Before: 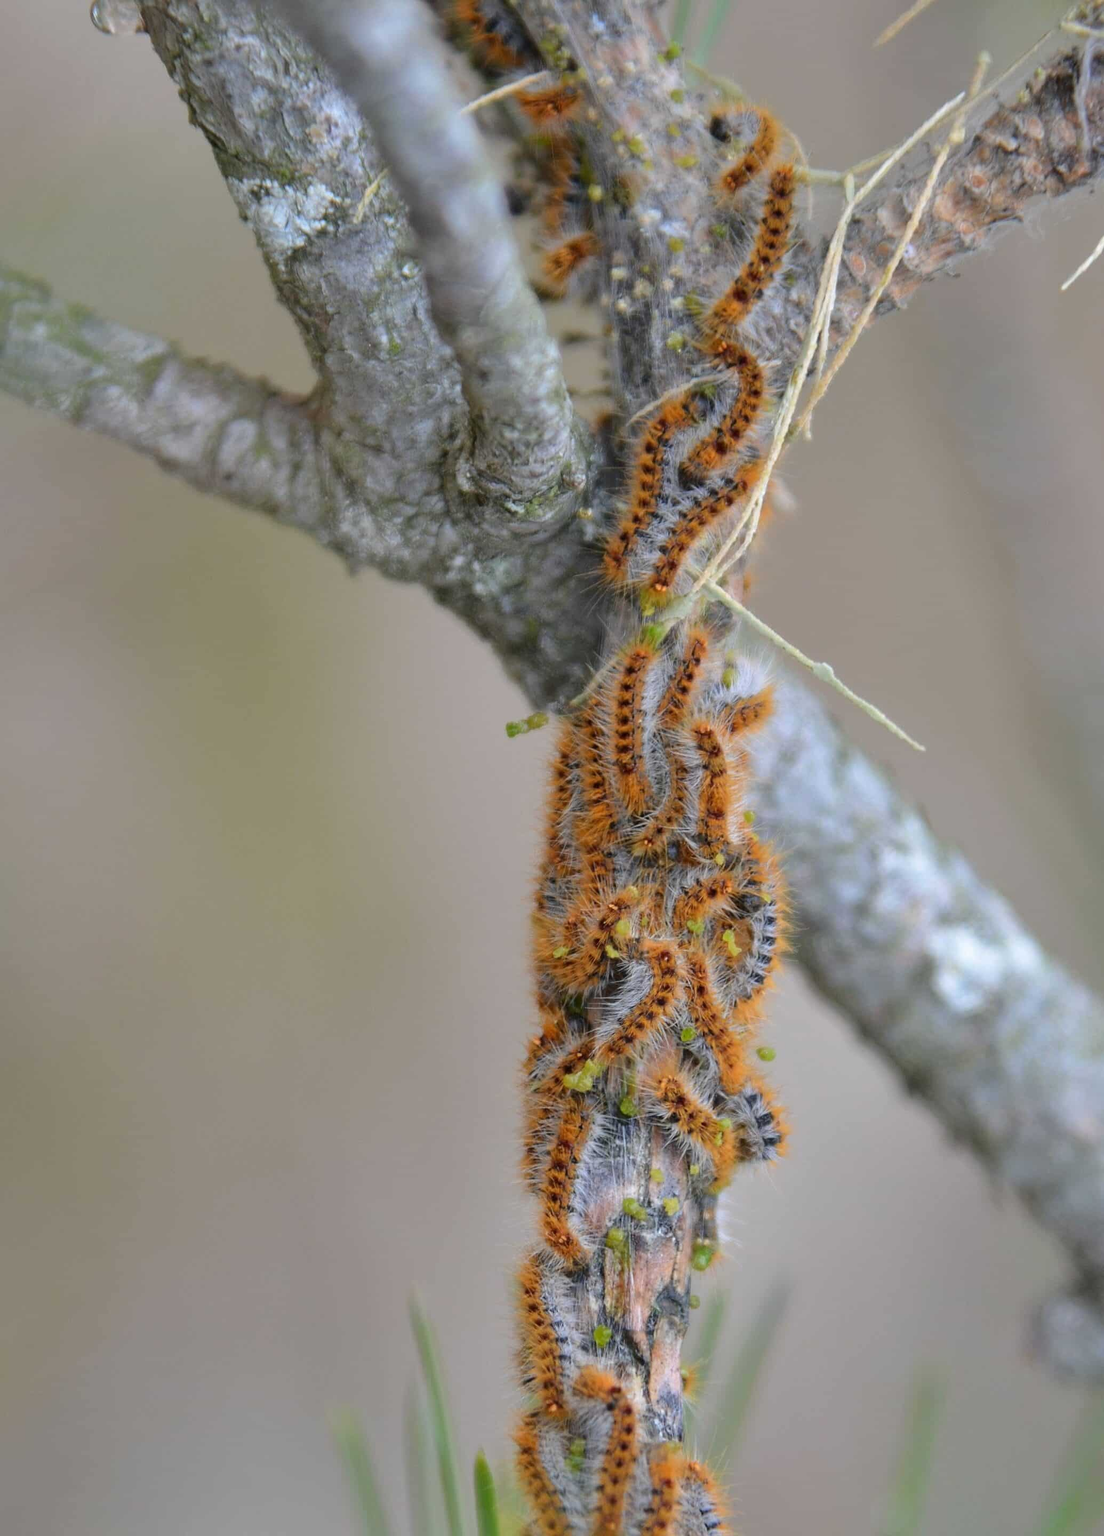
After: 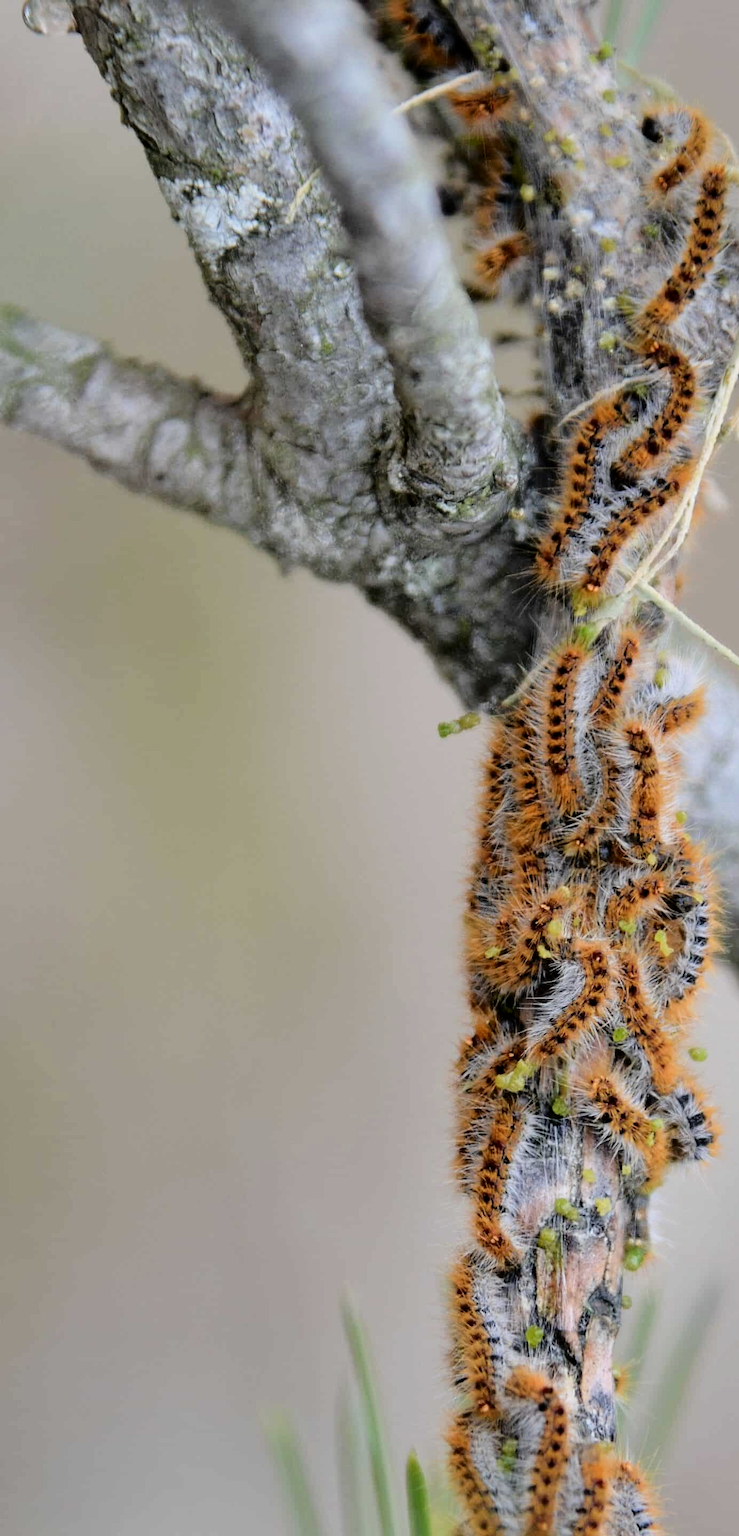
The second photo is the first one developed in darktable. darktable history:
crop and rotate: left 6.209%, right 26.745%
tone curve: curves: ch0 [(0, 0) (0.003, 0.002) (0.011, 0.006) (0.025, 0.014) (0.044, 0.025) (0.069, 0.039) (0.1, 0.056) (0.136, 0.082) (0.177, 0.116) (0.224, 0.163) (0.277, 0.233) (0.335, 0.311) (0.399, 0.396) (0.468, 0.488) (0.543, 0.588) (0.623, 0.695) (0.709, 0.809) (0.801, 0.912) (0.898, 0.997) (1, 1)], color space Lab, independent channels, preserve colors none
filmic rgb: black relative exposure -4.37 EV, white relative exposure 4.56 EV, hardness 2.37, contrast 1.062
